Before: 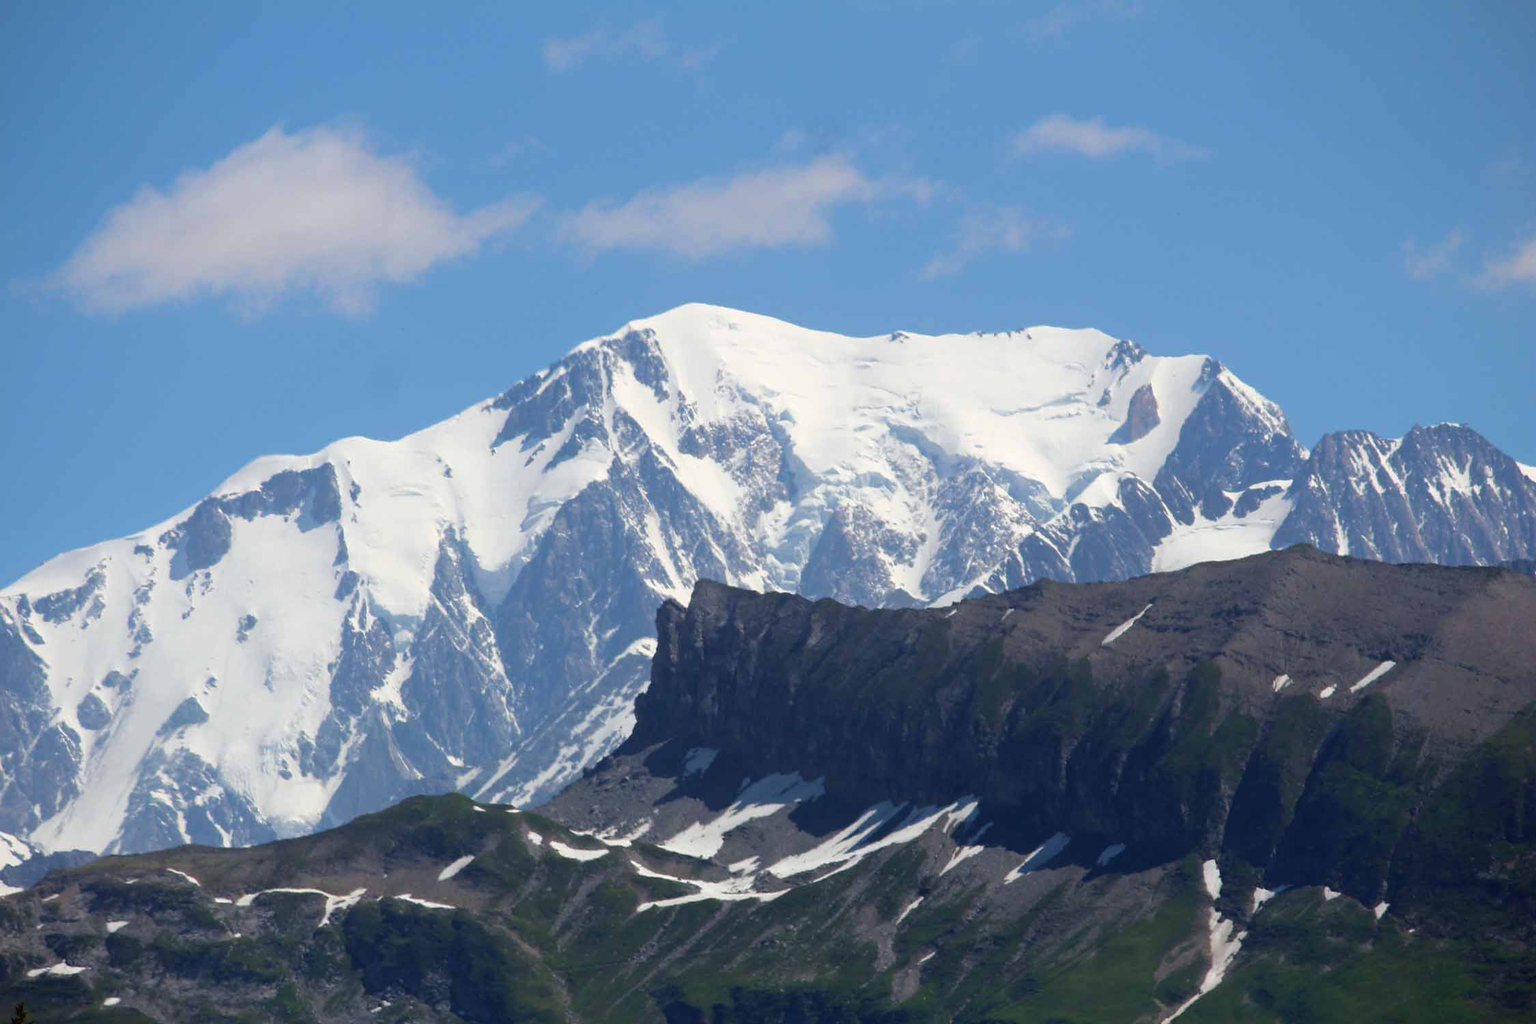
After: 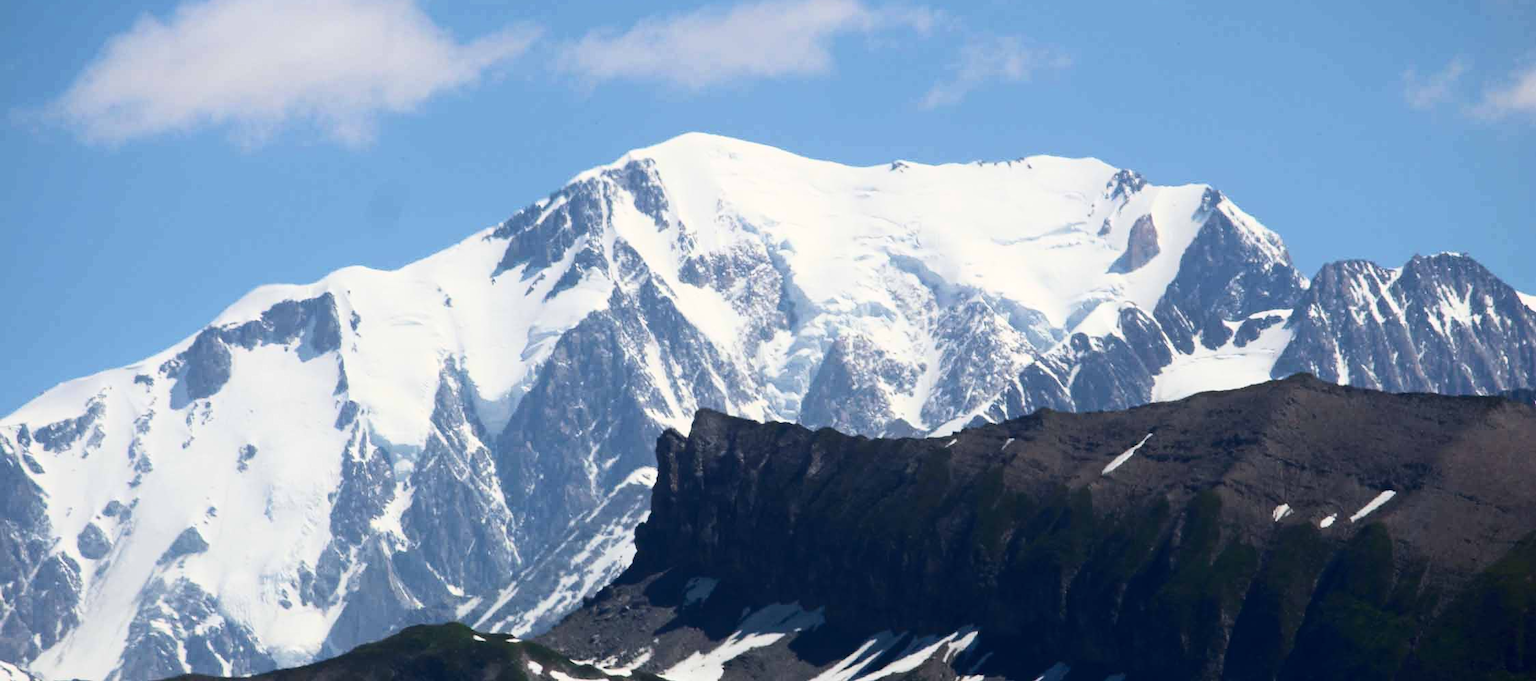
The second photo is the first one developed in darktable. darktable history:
contrast brightness saturation: contrast 0.28
crop: top 16.727%, bottom 16.727%
